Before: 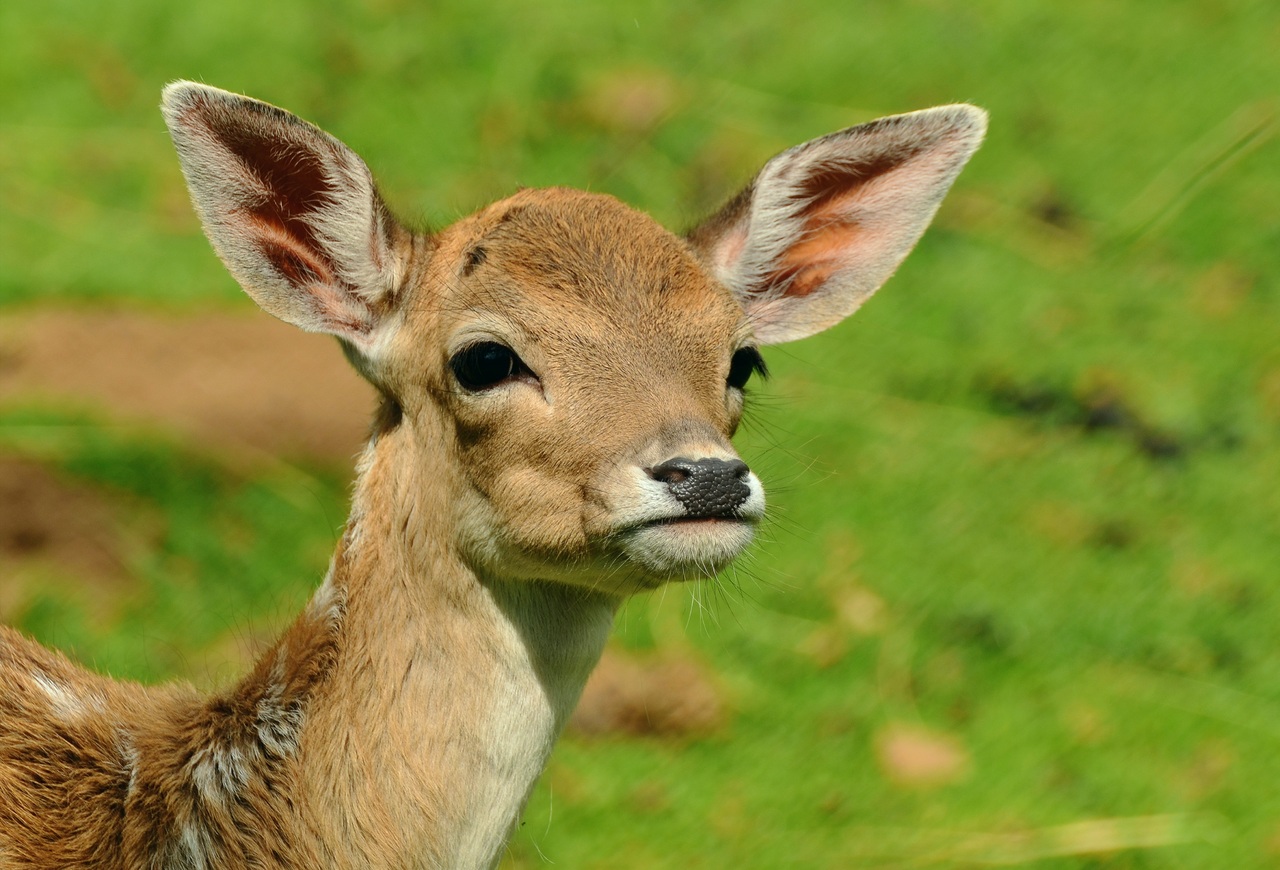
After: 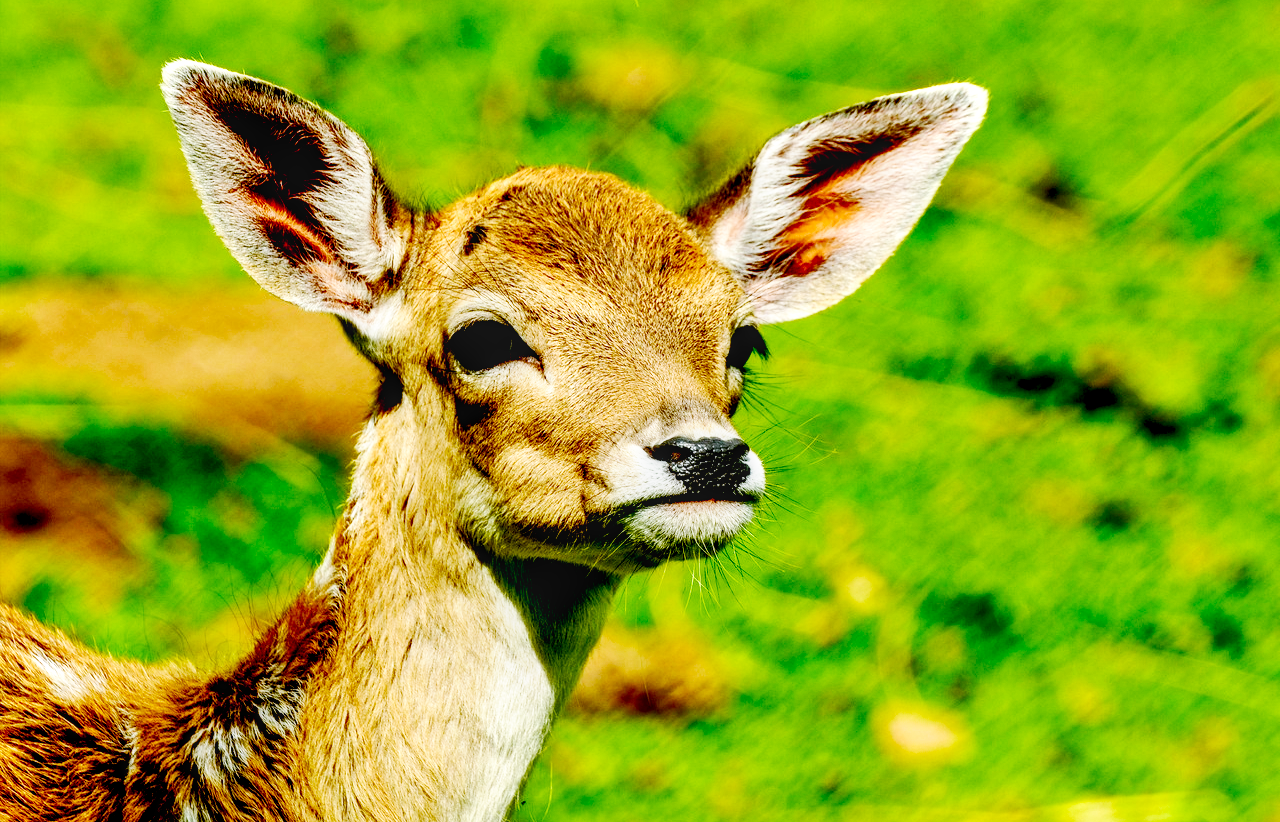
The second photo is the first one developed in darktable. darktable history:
local contrast: on, module defaults
color calibration: illuminant as shot in camera, x 0.358, y 0.373, temperature 4628.91 K
exposure: black level correction 0.056, exposure -0.039 EV, compensate highlight preservation false
crop and rotate: top 2.479%, bottom 3.018%
shadows and highlights: soften with gaussian
base curve: curves: ch0 [(0, 0) (0.007, 0.004) (0.027, 0.03) (0.046, 0.07) (0.207, 0.54) (0.442, 0.872) (0.673, 0.972) (1, 1)], preserve colors none
